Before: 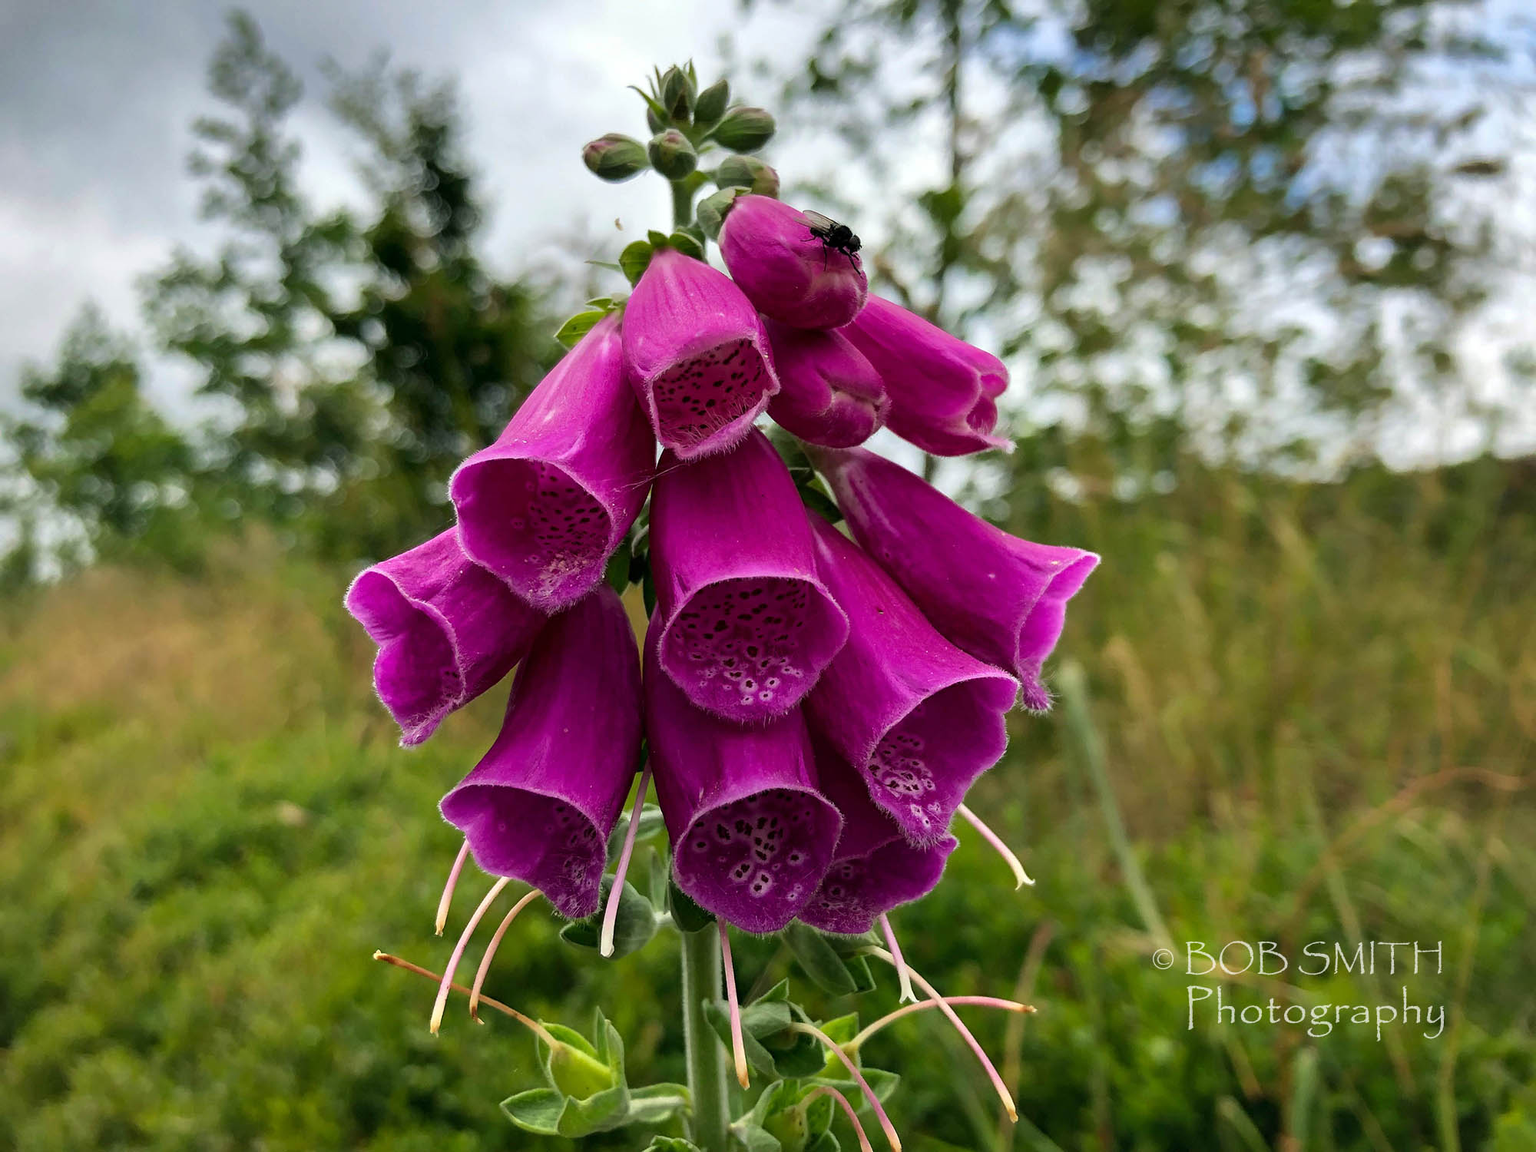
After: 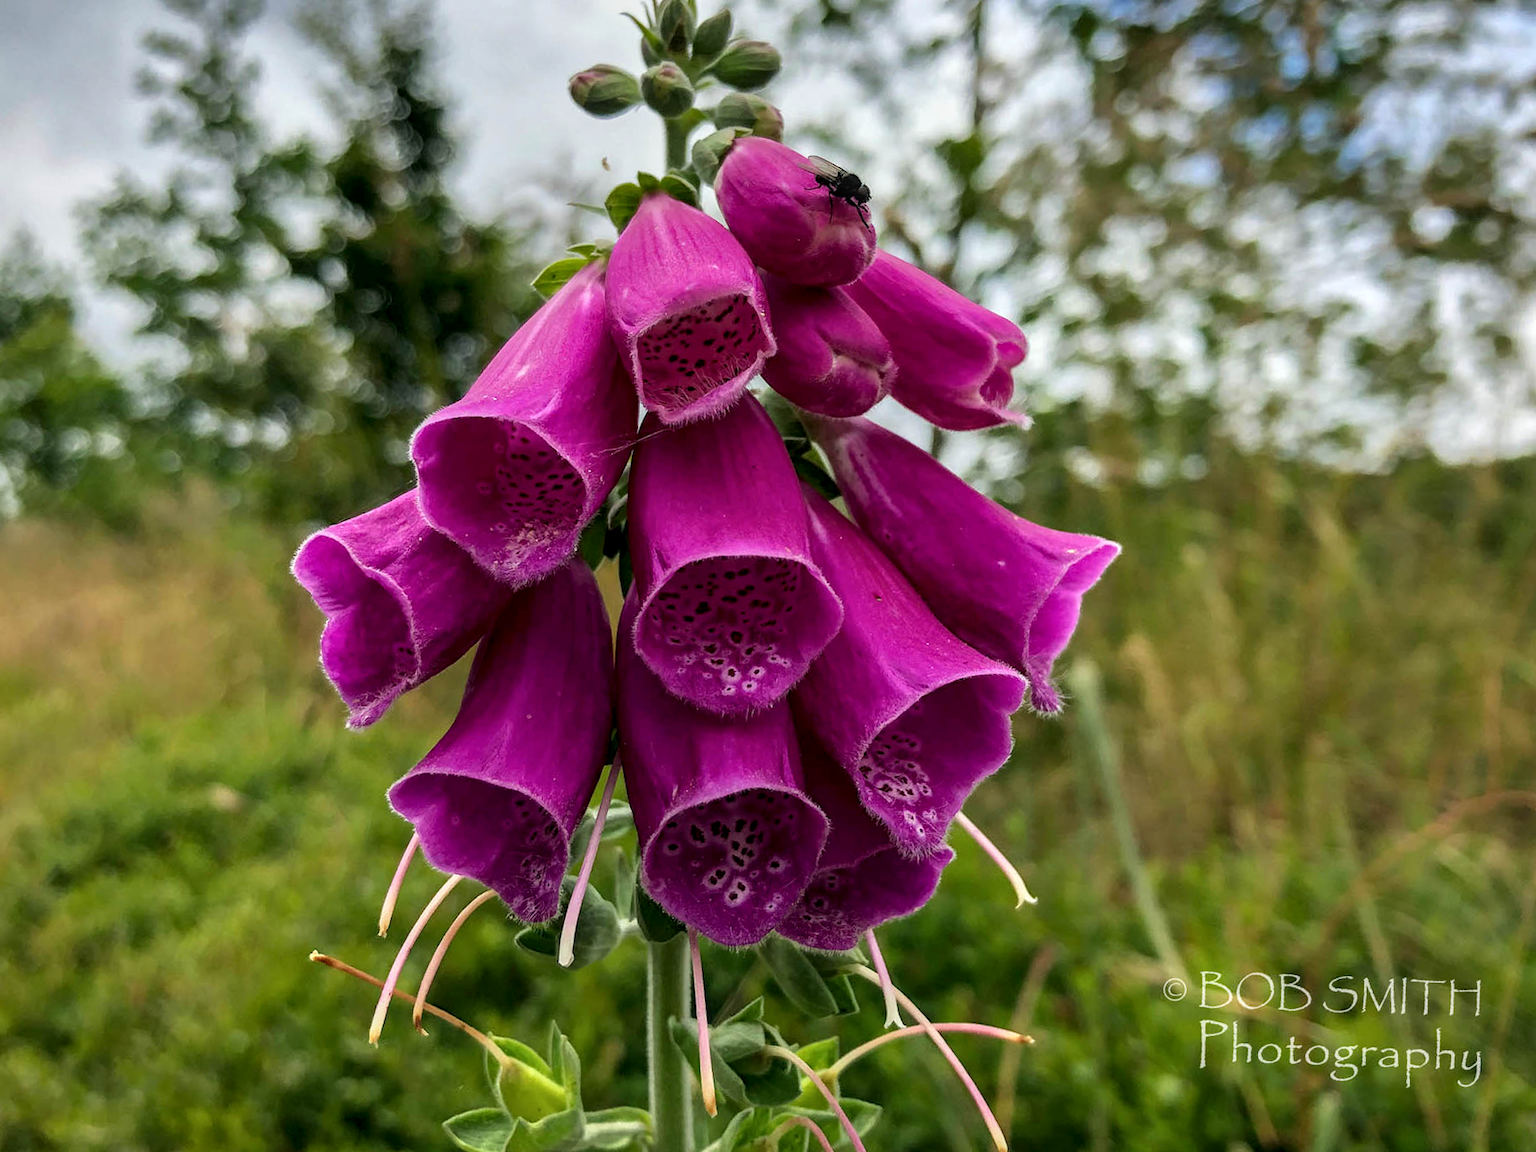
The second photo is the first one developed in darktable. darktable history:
crop and rotate: angle -1.96°, left 3.097%, top 4.154%, right 1.586%, bottom 0.529%
tone equalizer: -8 EV -0.002 EV, -7 EV 0.005 EV, -6 EV -0.009 EV, -5 EV 0.011 EV, -4 EV -0.012 EV, -3 EV 0.007 EV, -2 EV -0.062 EV, -1 EV -0.293 EV, +0 EV -0.582 EV, smoothing diameter 2%, edges refinement/feathering 20, mask exposure compensation -1.57 EV, filter diffusion 5
local contrast: on, module defaults
